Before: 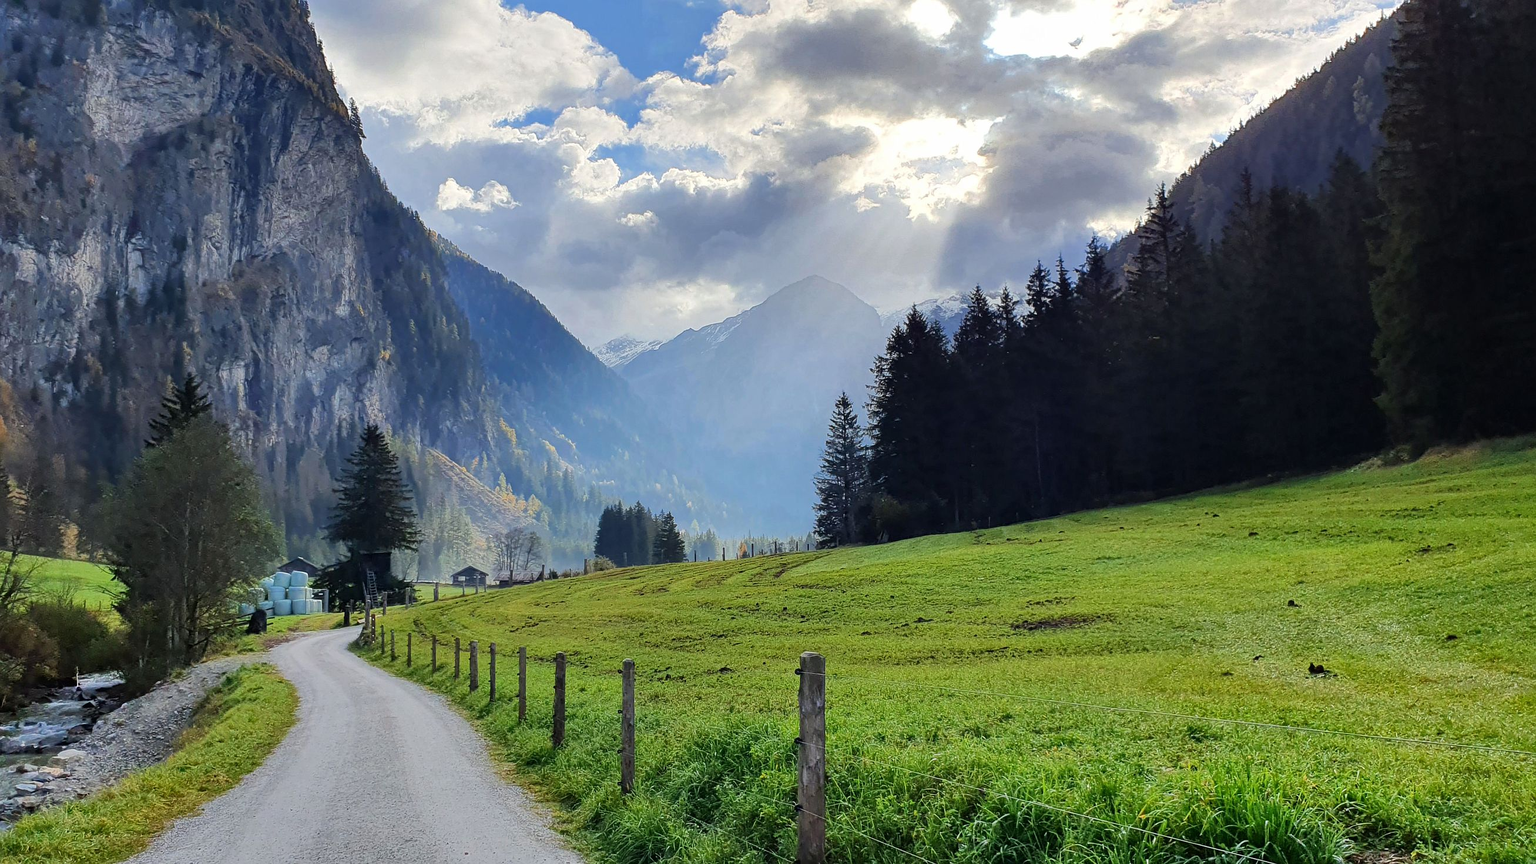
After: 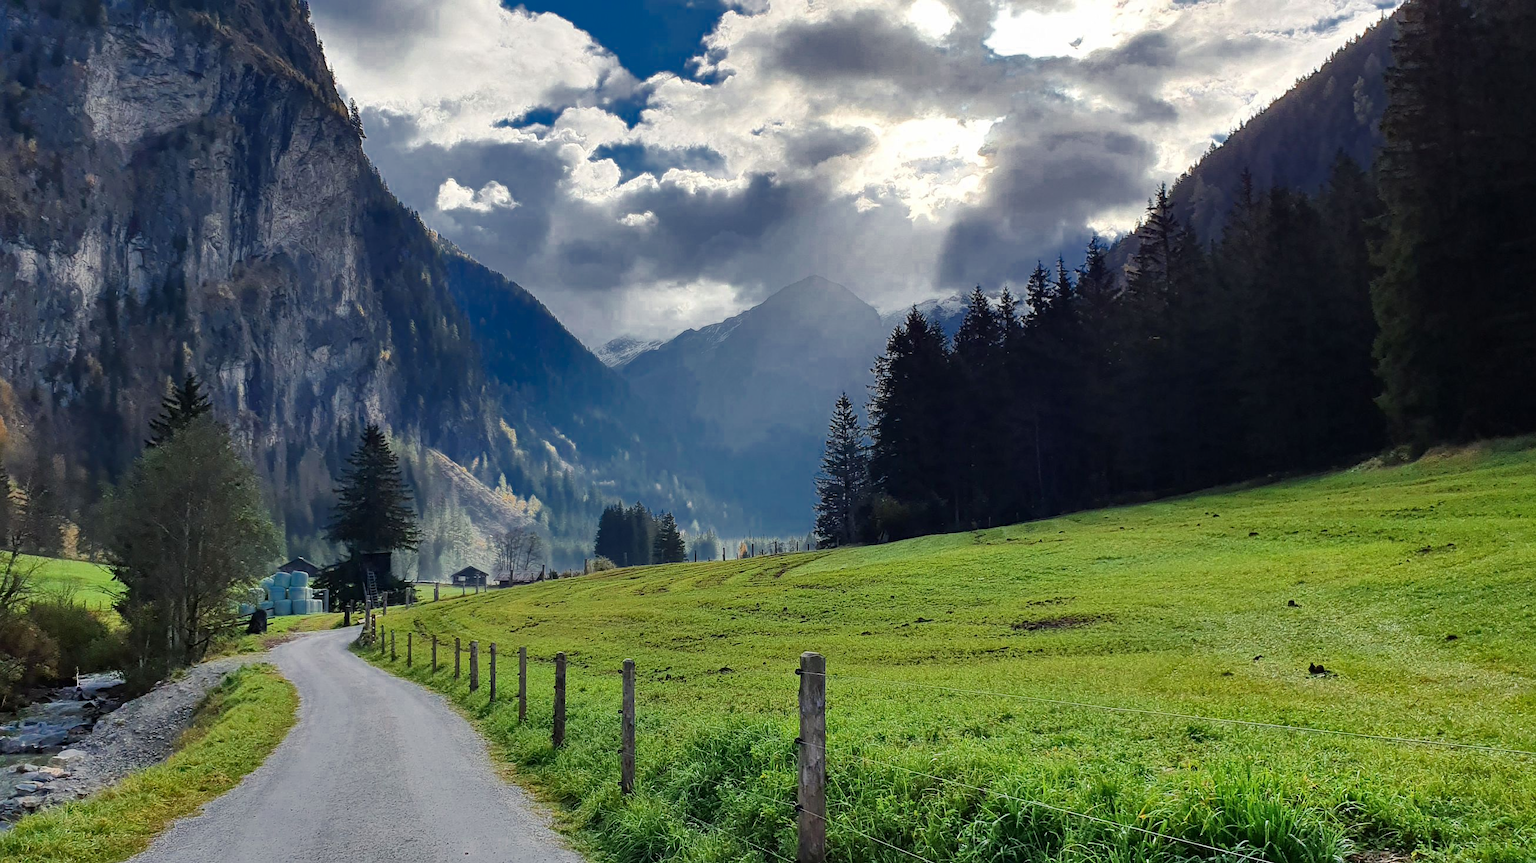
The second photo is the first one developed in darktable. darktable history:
color zones: curves: ch0 [(0, 0.497) (0.143, 0.5) (0.286, 0.5) (0.429, 0.483) (0.571, 0.116) (0.714, -0.006) (0.857, 0.28) (1, 0.497)]
